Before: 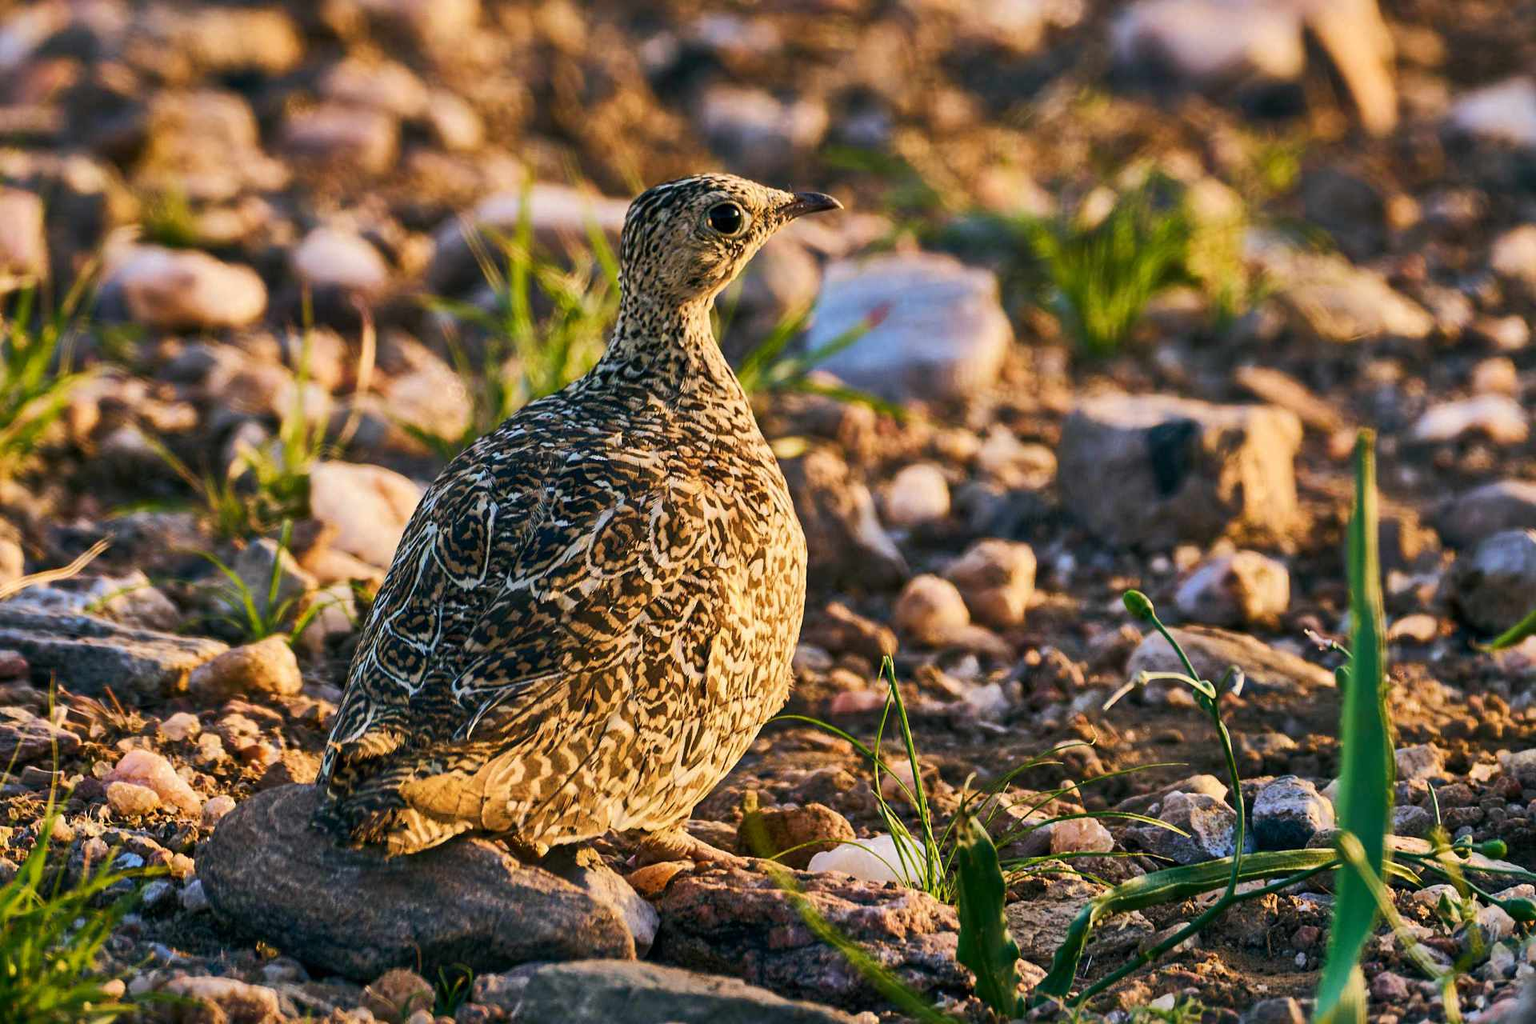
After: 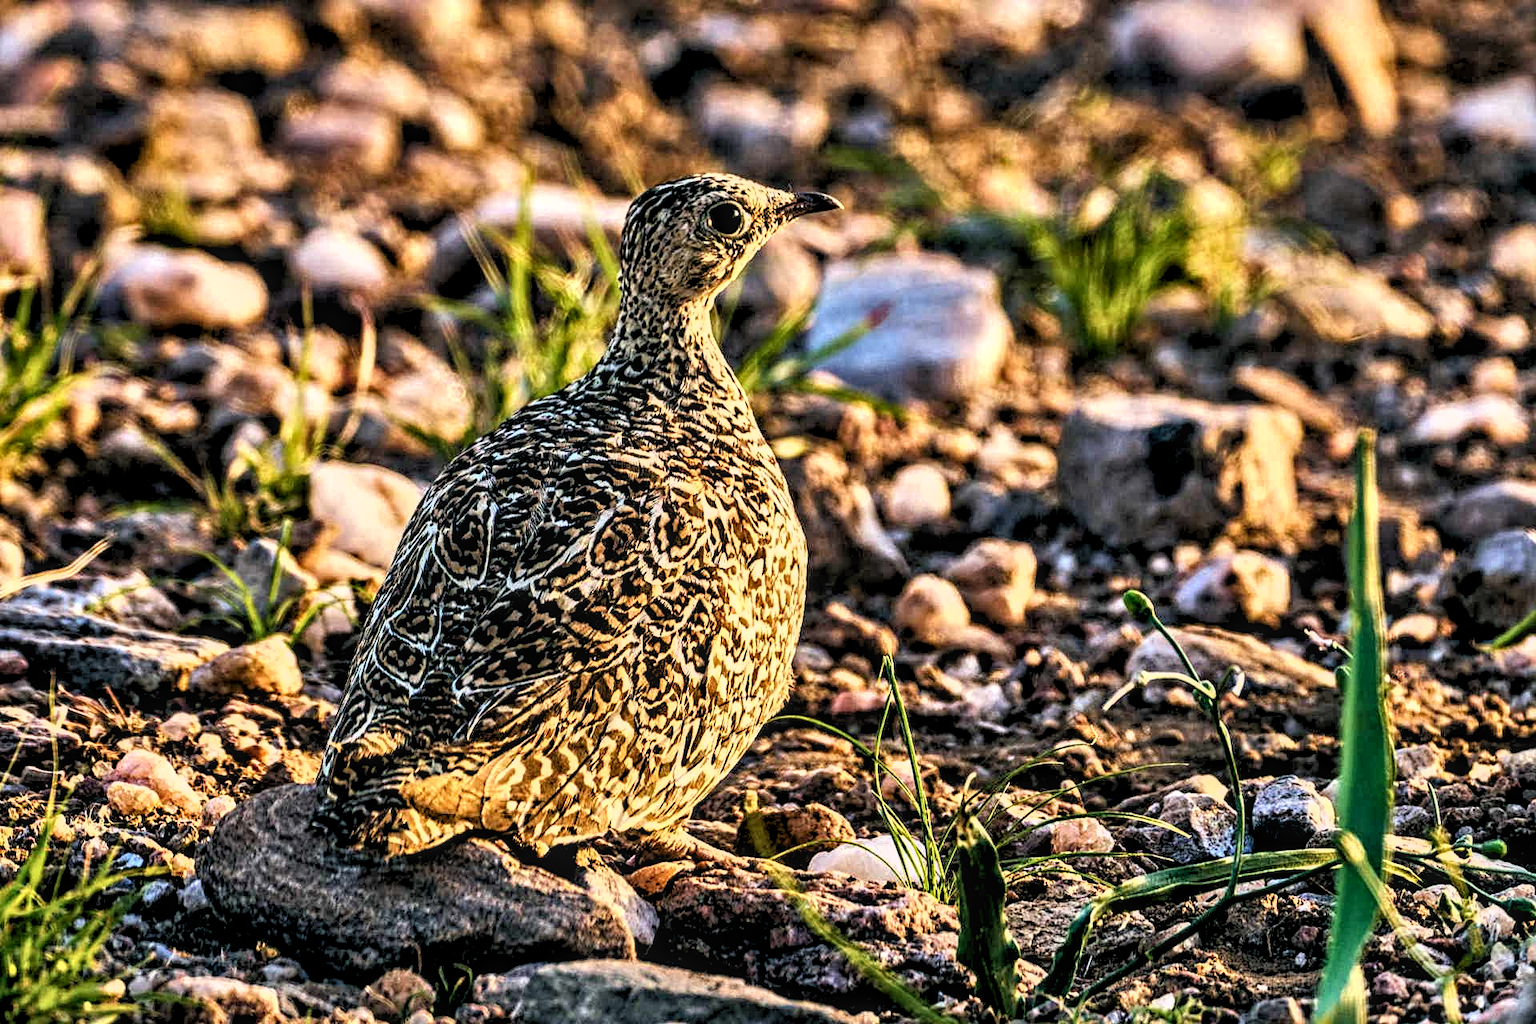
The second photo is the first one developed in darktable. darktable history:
rgb levels: levels [[0.01, 0.419, 0.839], [0, 0.5, 1], [0, 0.5, 1]]
local contrast: on, module defaults
contrast equalizer: octaves 7, y [[0.5, 0.542, 0.583, 0.625, 0.667, 0.708], [0.5 ×6], [0.5 ×6], [0 ×6], [0 ×6]]
shadows and highlights: radius 108.52, shadows 40.68, highlights -72.88, low approximation 0.01, soften with gaussian
